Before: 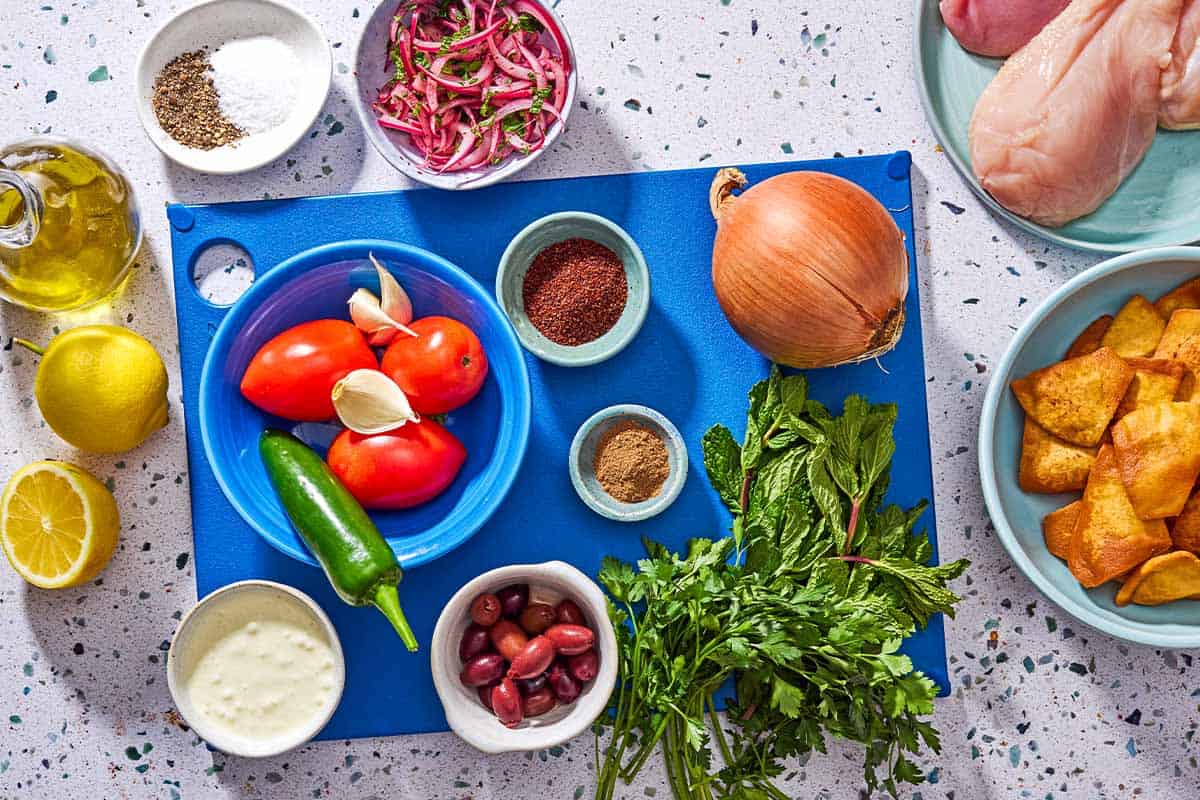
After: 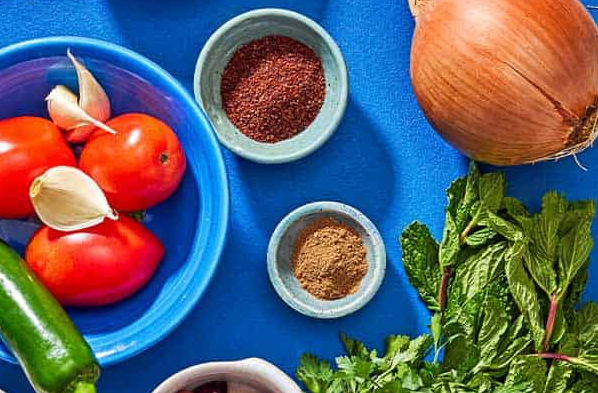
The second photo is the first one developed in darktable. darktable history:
crop: left 25.226%, top 25.42%, right 24.935%, bottom 25.351%
